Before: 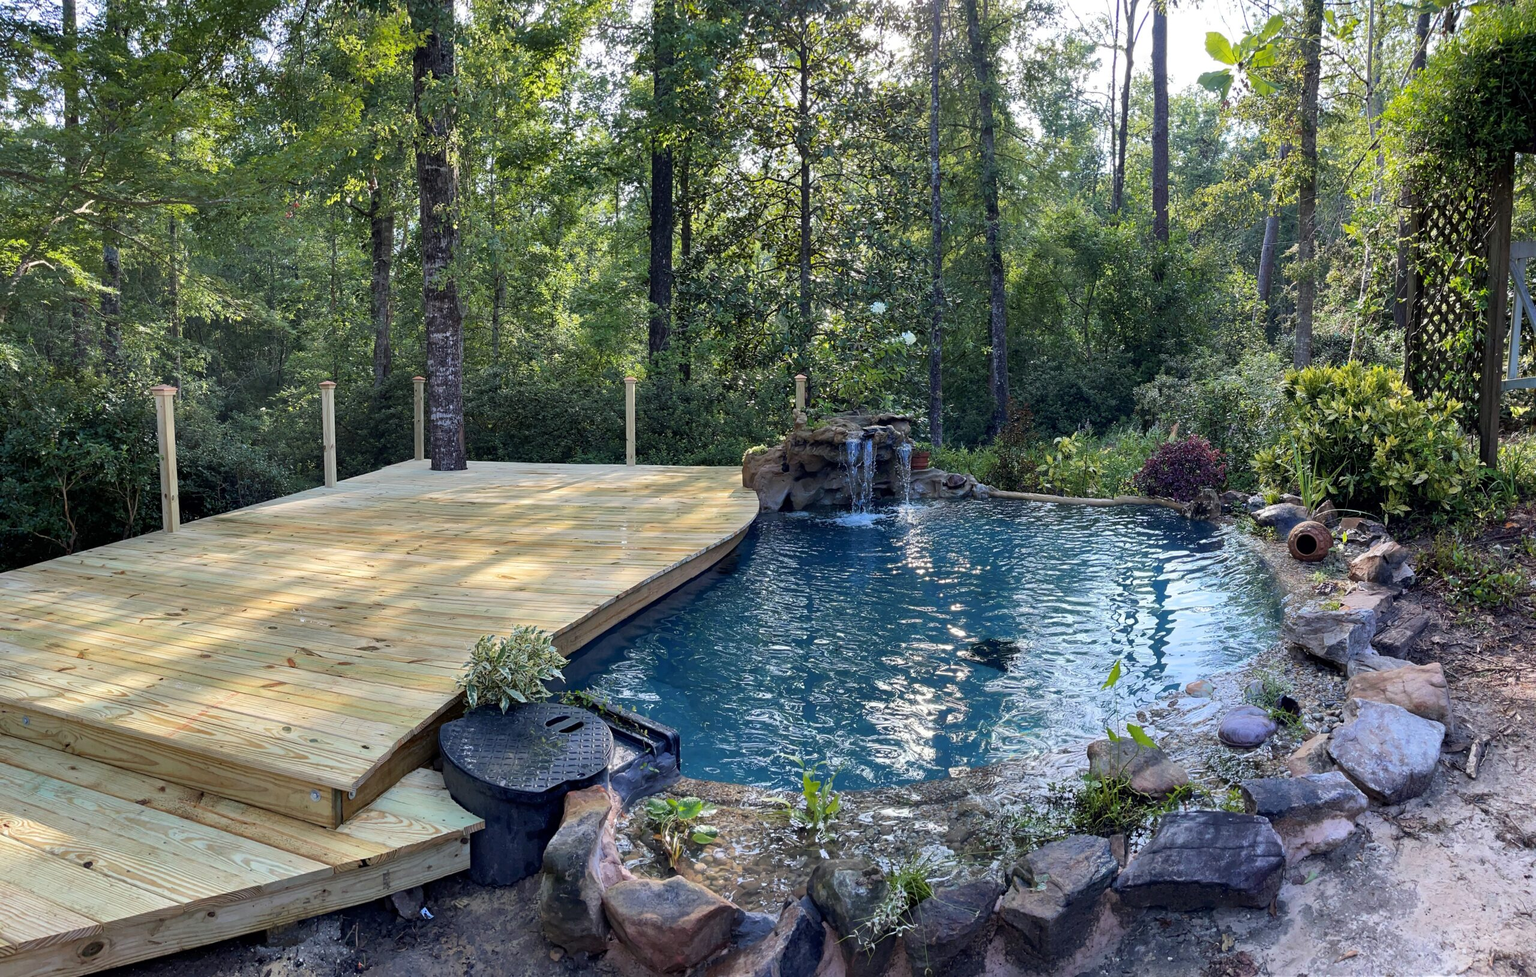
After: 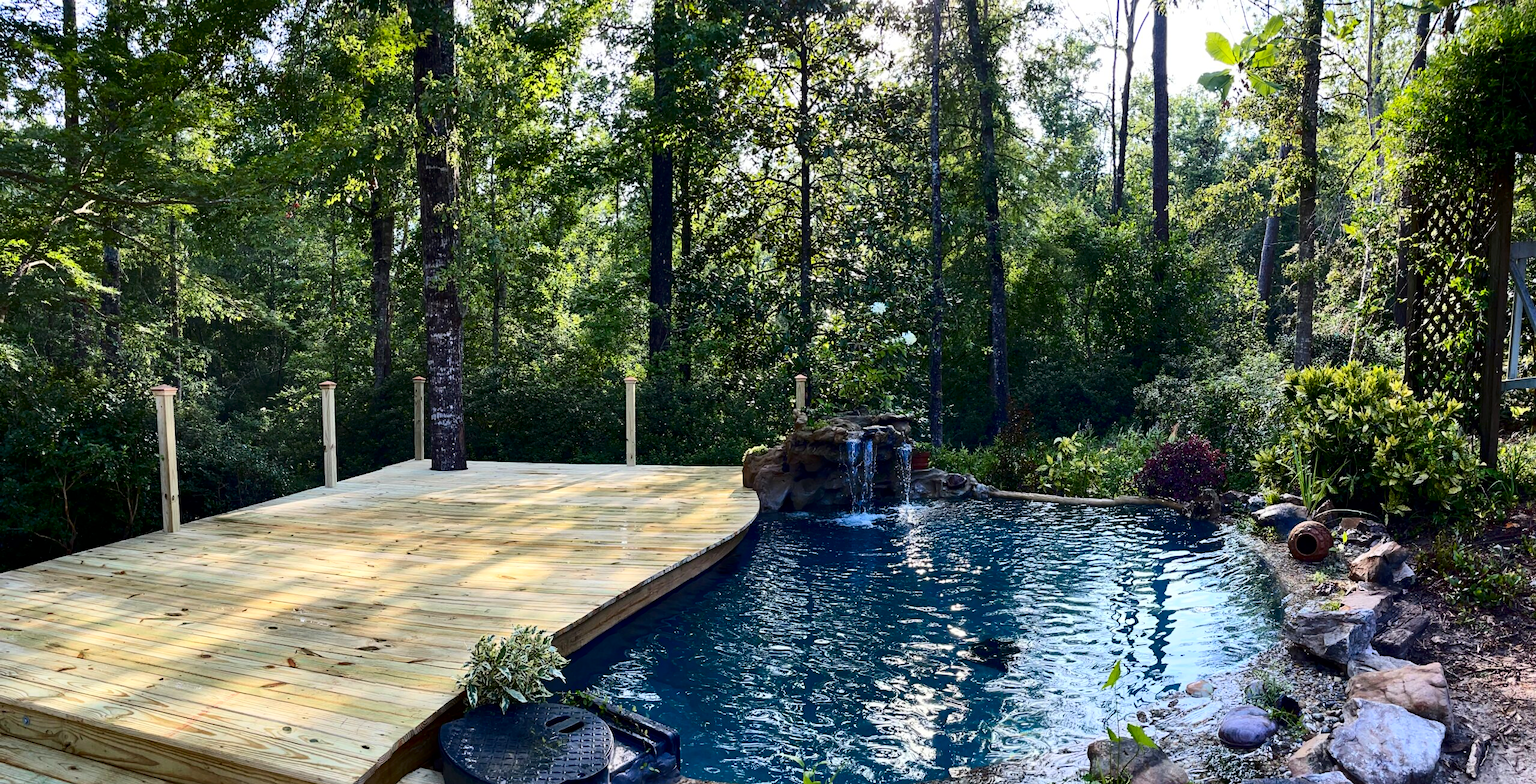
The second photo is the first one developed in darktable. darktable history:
crop: bottom 19.644%
contrast brightness saturation: contrast 0.32, brightness -0.08, saturation 0.17
